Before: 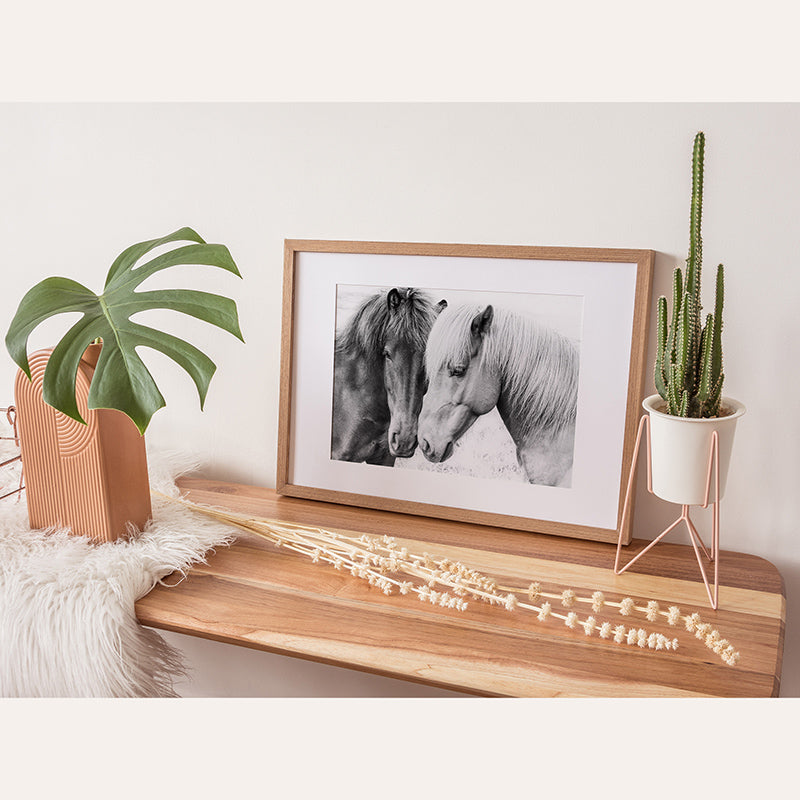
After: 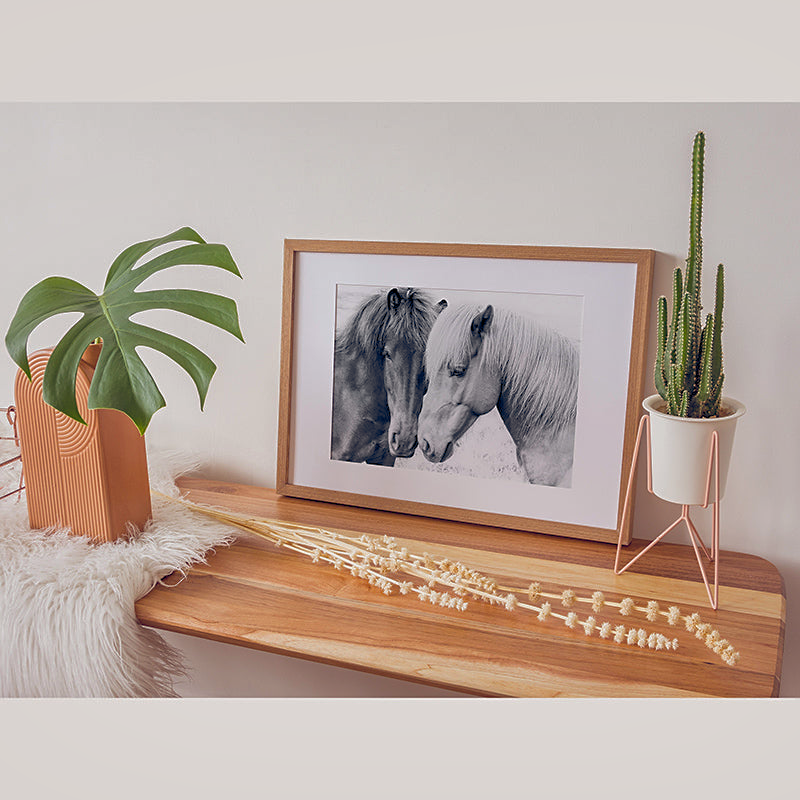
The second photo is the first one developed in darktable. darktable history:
exposure: exposure -0.182 EV, compensate exposure bias true, compensate highlight preservation false
shadows and highlights: on, module defaults
color balance rgb: global offset › chroma 0.141%, global offset › hue 254.03°, perceptual saturation grading › global saturation 29.689%, global vibrance 0.434%
sharpen: amount 0.217
